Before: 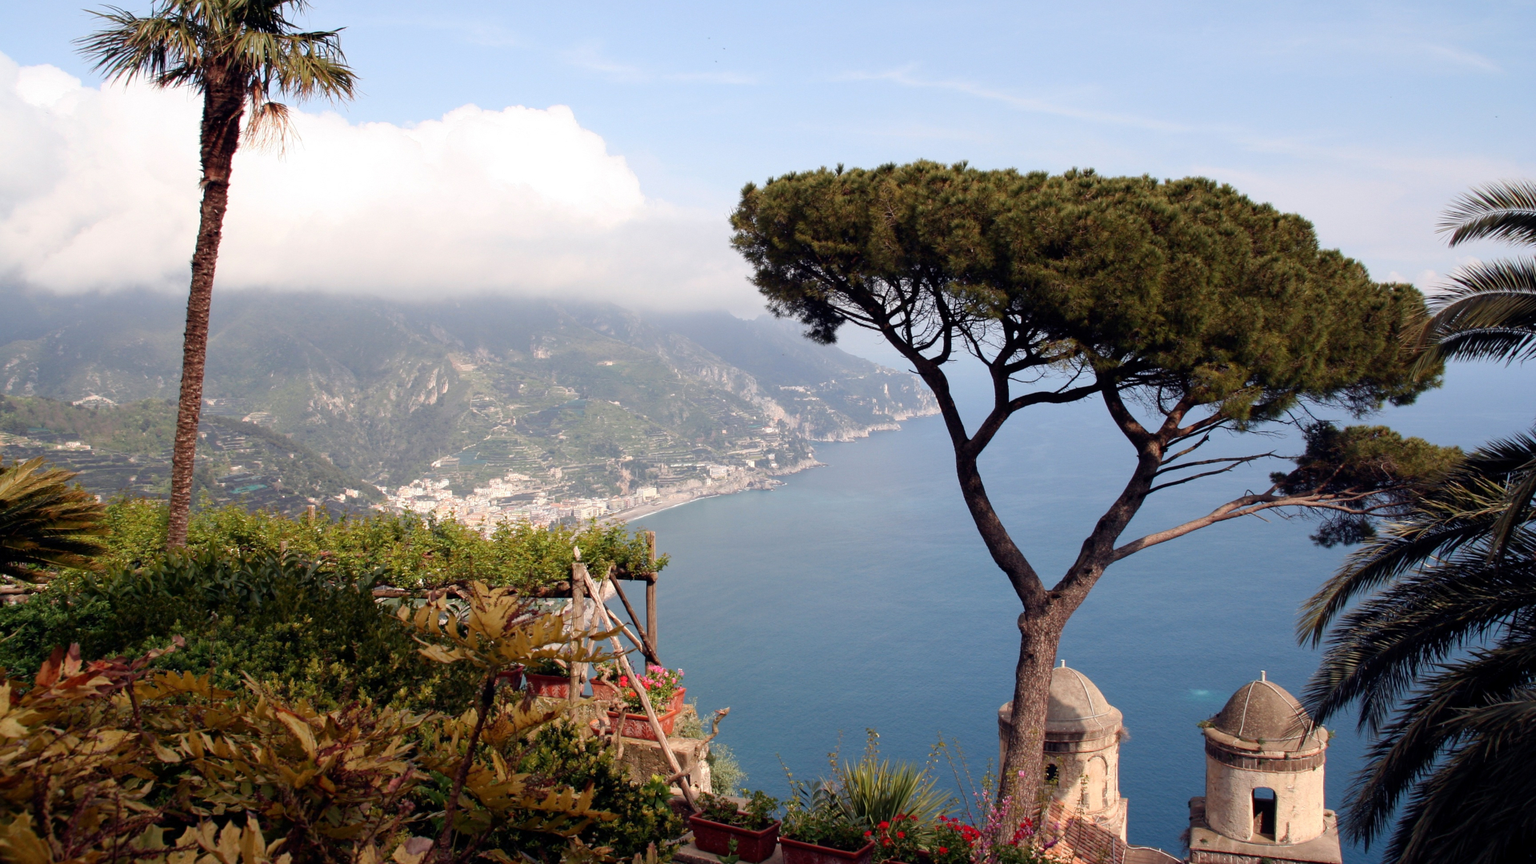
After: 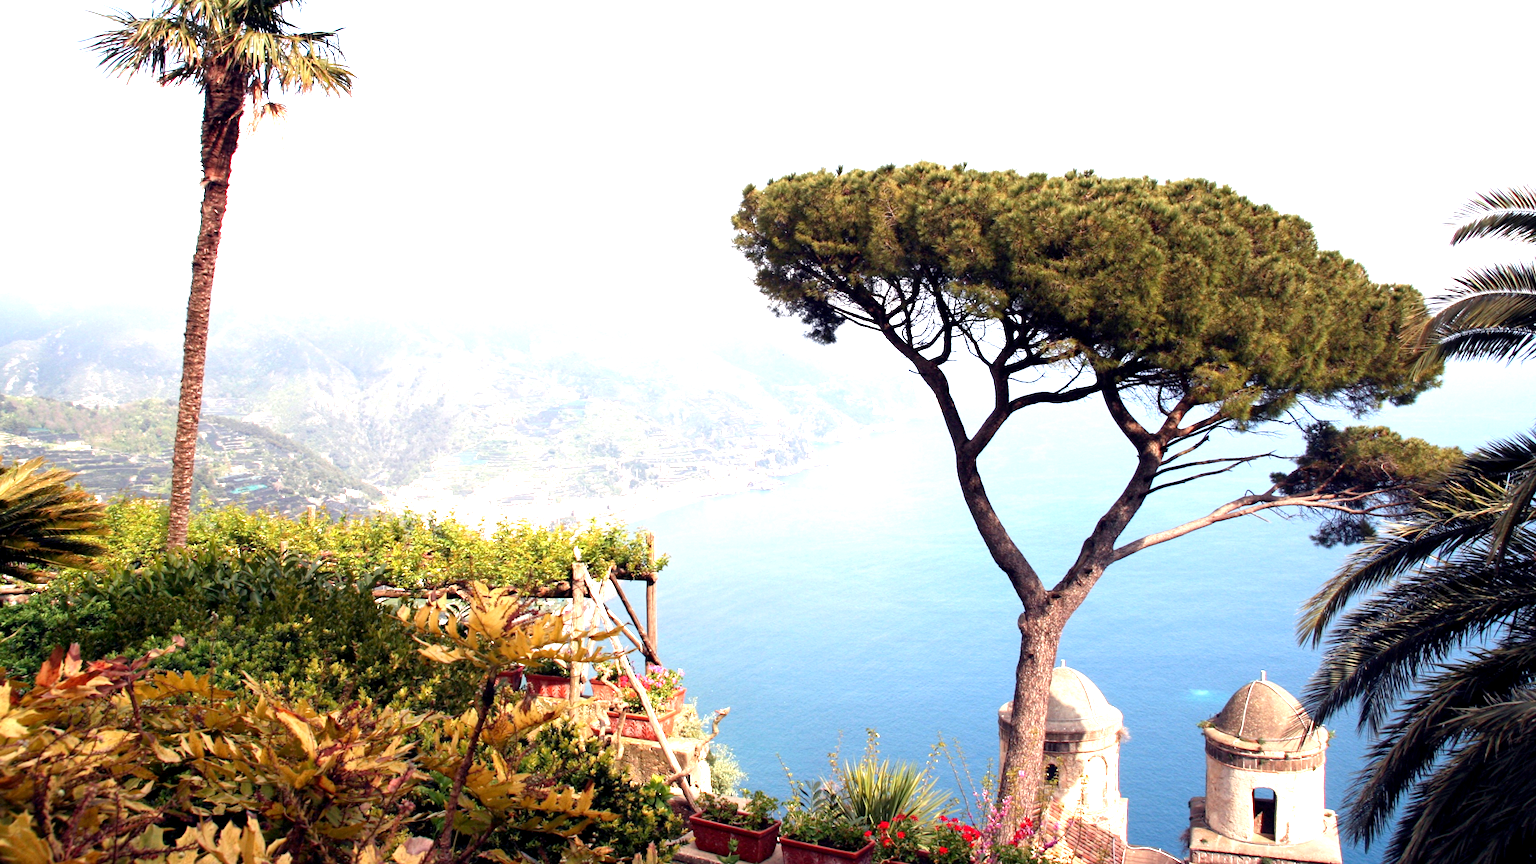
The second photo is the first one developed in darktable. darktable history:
exposure: black level correction 0.001, exposure 1.715 EV, compensate highlight preservation false
